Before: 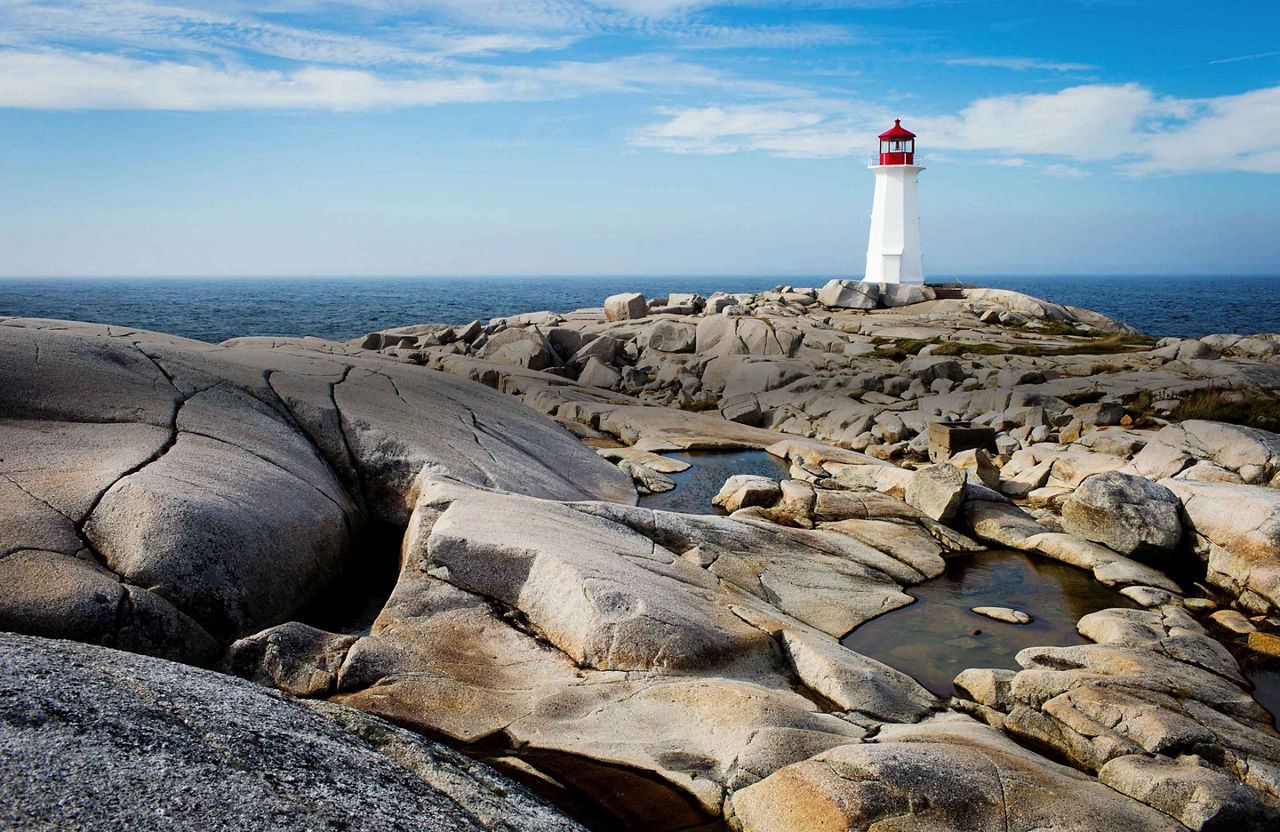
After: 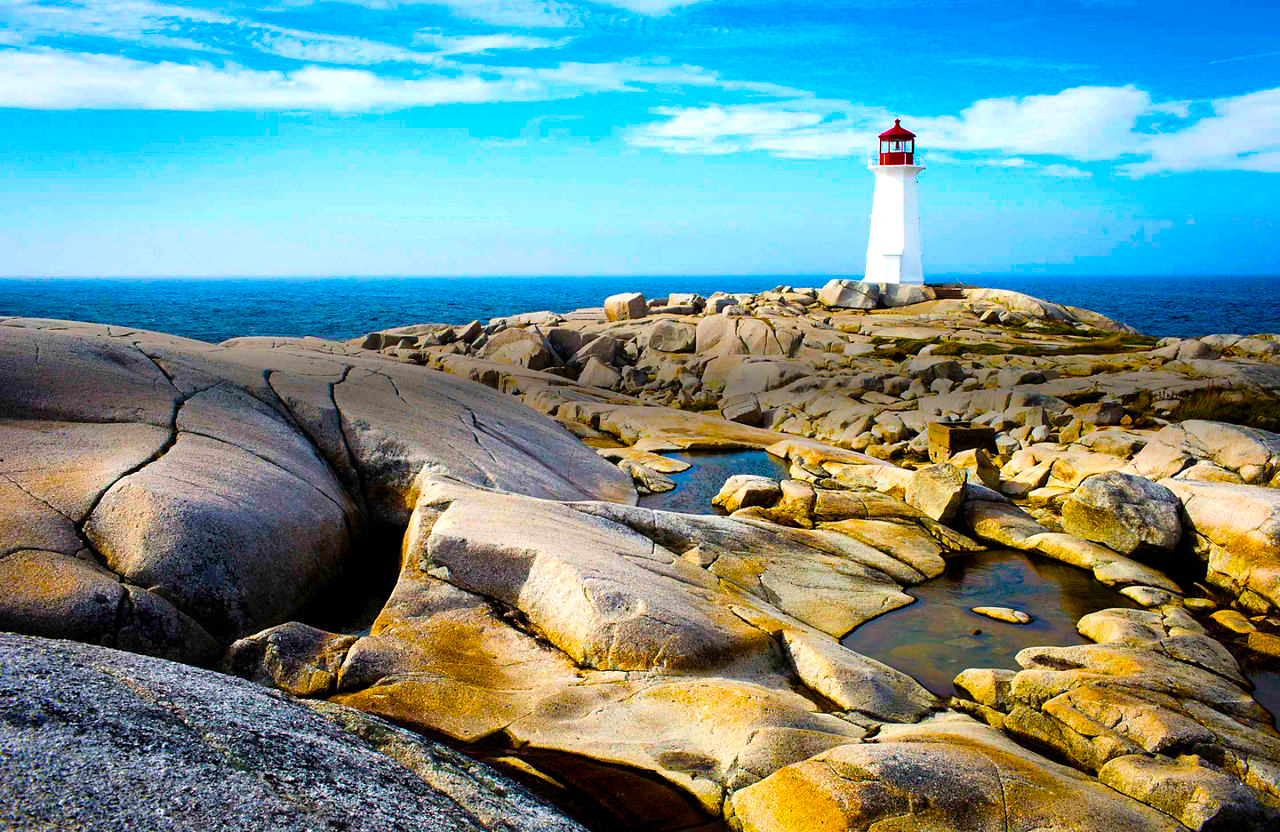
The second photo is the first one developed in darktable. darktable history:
color balance rgb: perceptual saturation grading › global saturation 66.148%, perceptual saturation grading › highlights 59.491%, perceptual saturation grading › mid-tones 49.82%, perceptual saturation grading › shadows 49.403%, perceptual brilliance grading › global brilliance 12.169%, global vibrance 20%
